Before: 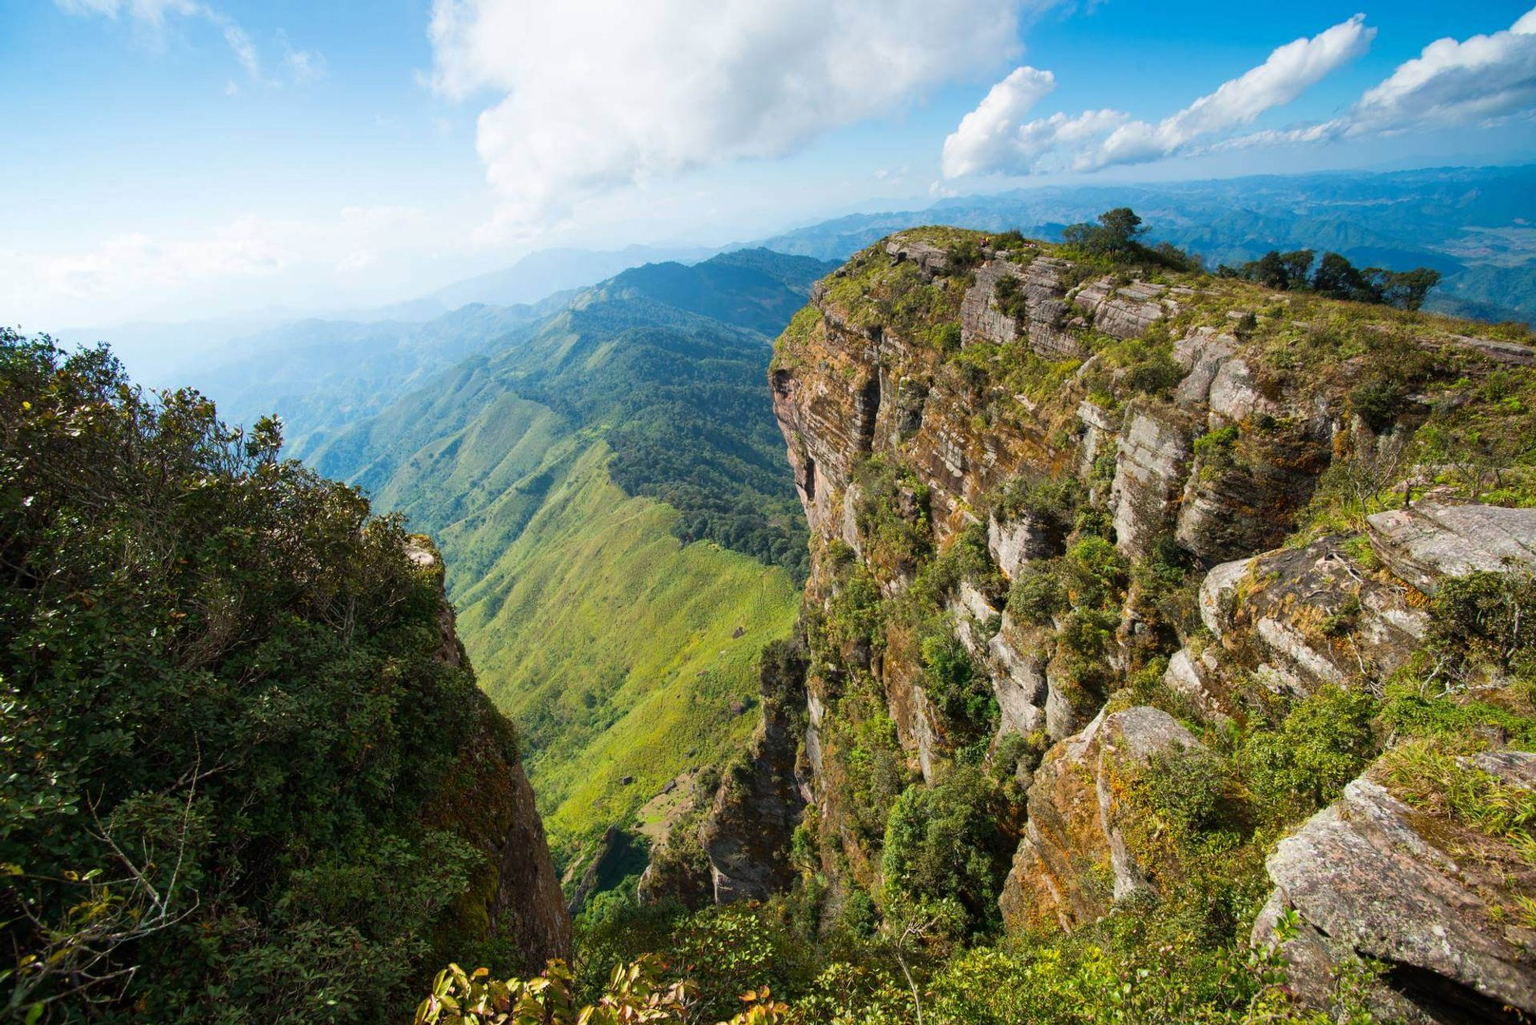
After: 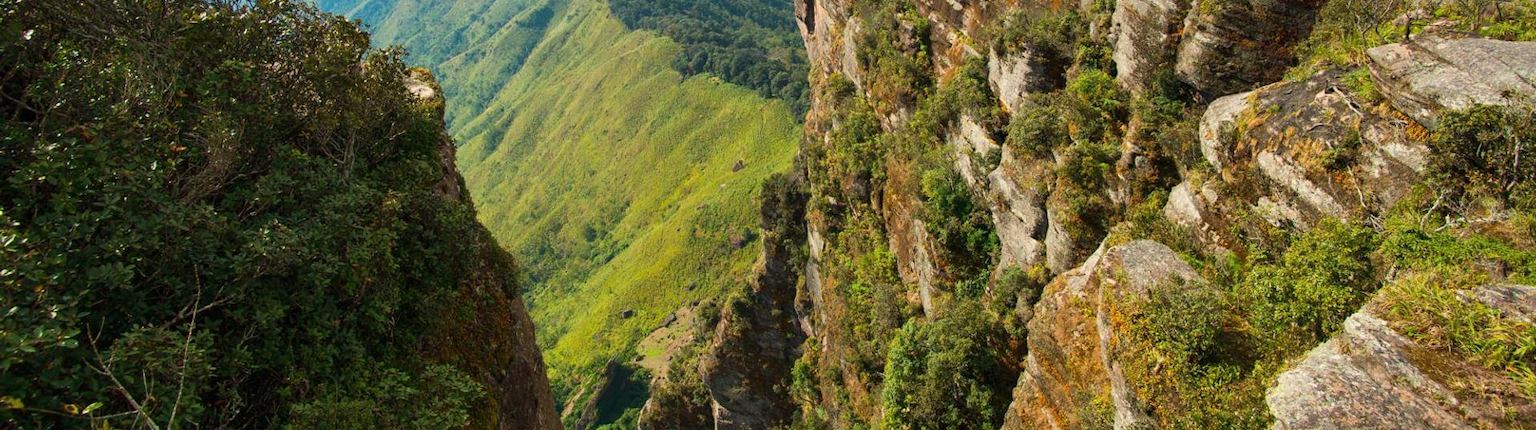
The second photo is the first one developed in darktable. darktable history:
crop: top 45.551%, bottom 12.262%
white balance: red 1.029, blue 0.92
tone equalizer: -7 EV 0.18 EV, -6 EV 0.12 EV, -5 EV 0.08 EV, -4 EV 0.04 EV, -2 EV -0.02 EV, -1 EV -0.04 EV, +0 EV -0.06 EV, luminance estimator HSV value / RGB max
